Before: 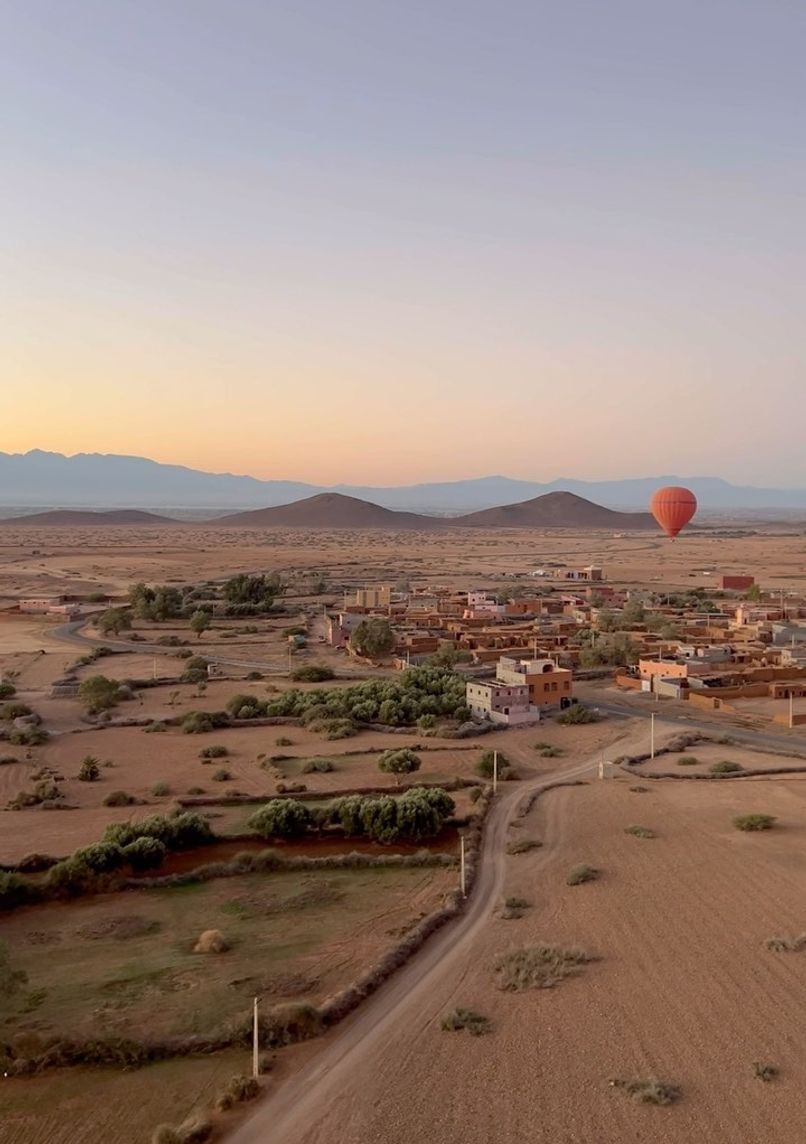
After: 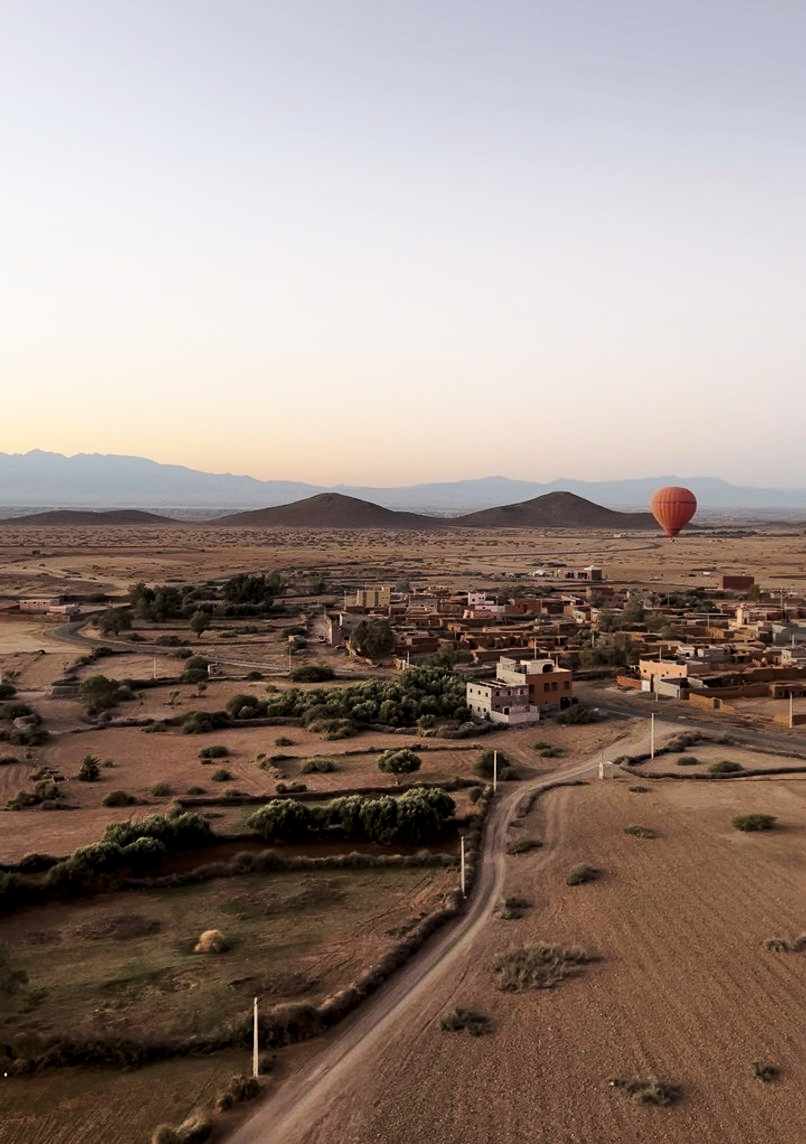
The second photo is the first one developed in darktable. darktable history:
shadows and highlights: highlights 70.01, soften with gaussian
levels: levels [0, 0.618, 1]
tone curve: curves: ch0 [(0, 0) (0.055, 0.05) (0.258, 0.287) (0.434, 0.526) (0.517, 0.648) (0.745, 0.874) (1, 1)]; ch1 [(0, 0) (0.346, 0.307) (0.418, 0.383) (0.46, 0.439) (0.482, 0.493) (0.502, 0.503) (0.517, 0.514) (0.55, 0.561) (0.588, 0.603) (0.646, 0.688) (1, 1)]; ch2 [(0, 0) (0.346, 0.34) (0.431, 0.45) (0.485, 0.499) (0.5, 0.503) (0.527, 0.525) (0.545, 0.562) (0.679, 0.706) (1, 1)], preserve colors none
